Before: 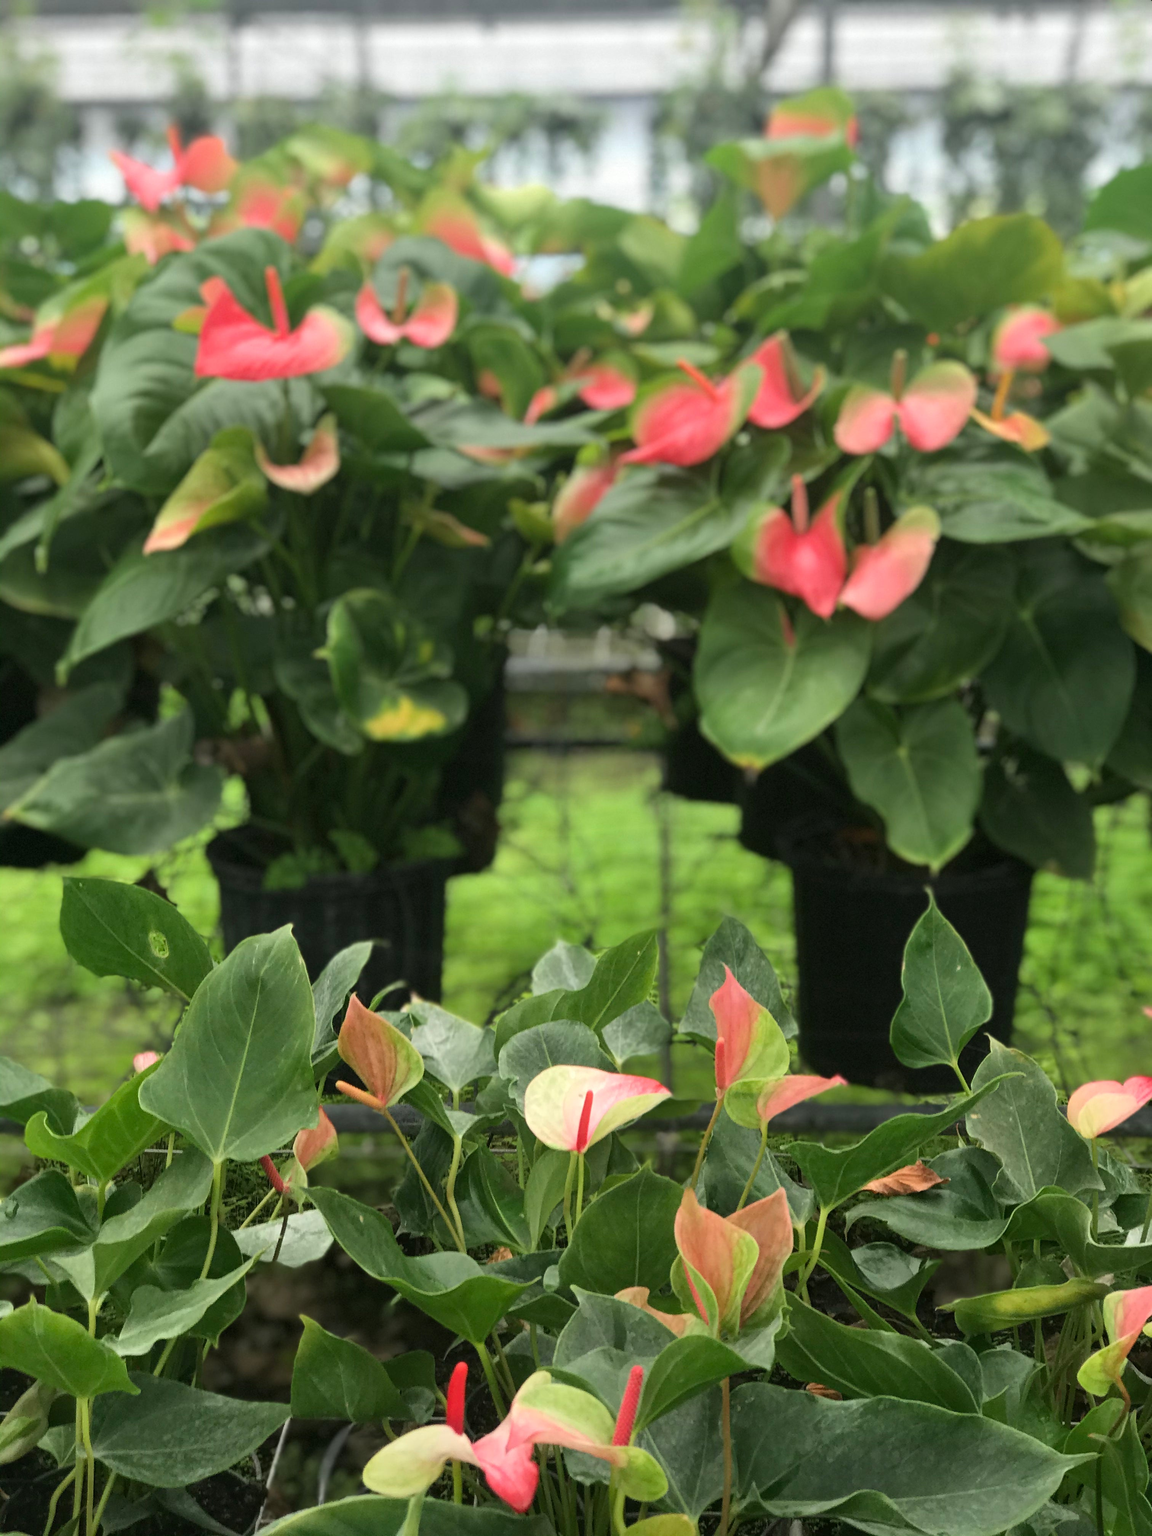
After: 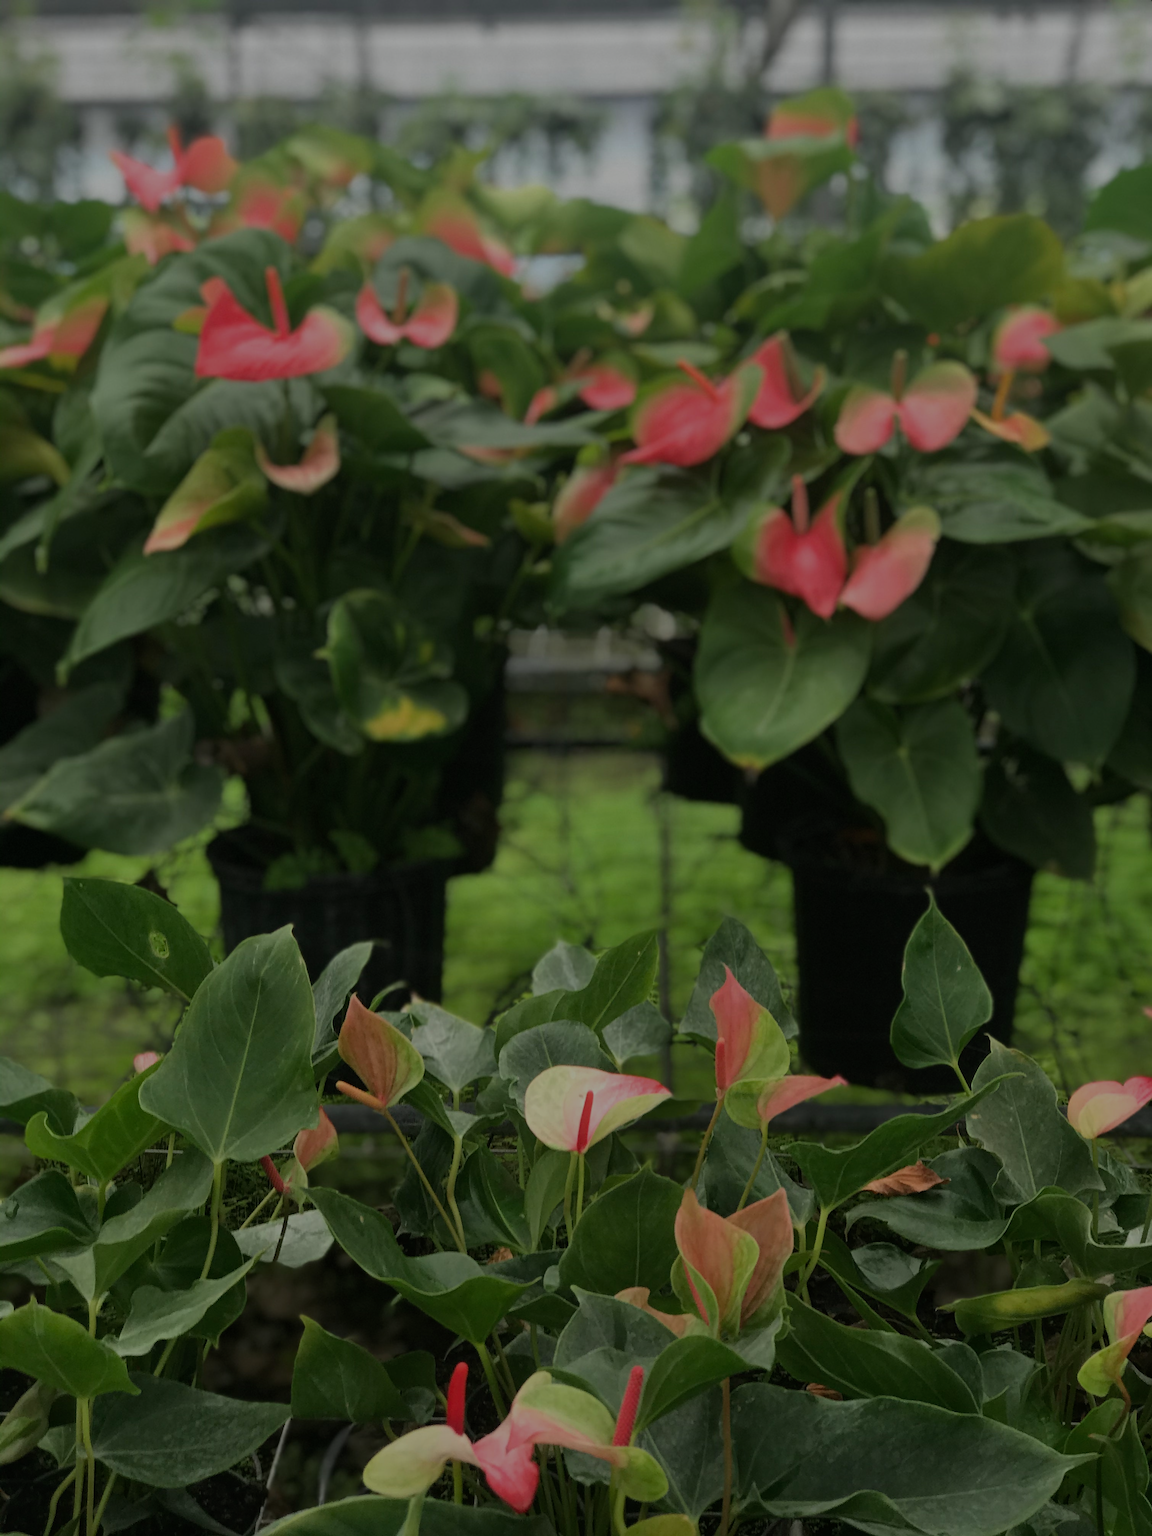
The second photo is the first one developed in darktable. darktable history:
tone equalizer: edges refinement/feathering 500, mask exposure compensation -1.57 EV, preserve details no
exposure: exposure -1.462 EV, compensate highlight preservation false
